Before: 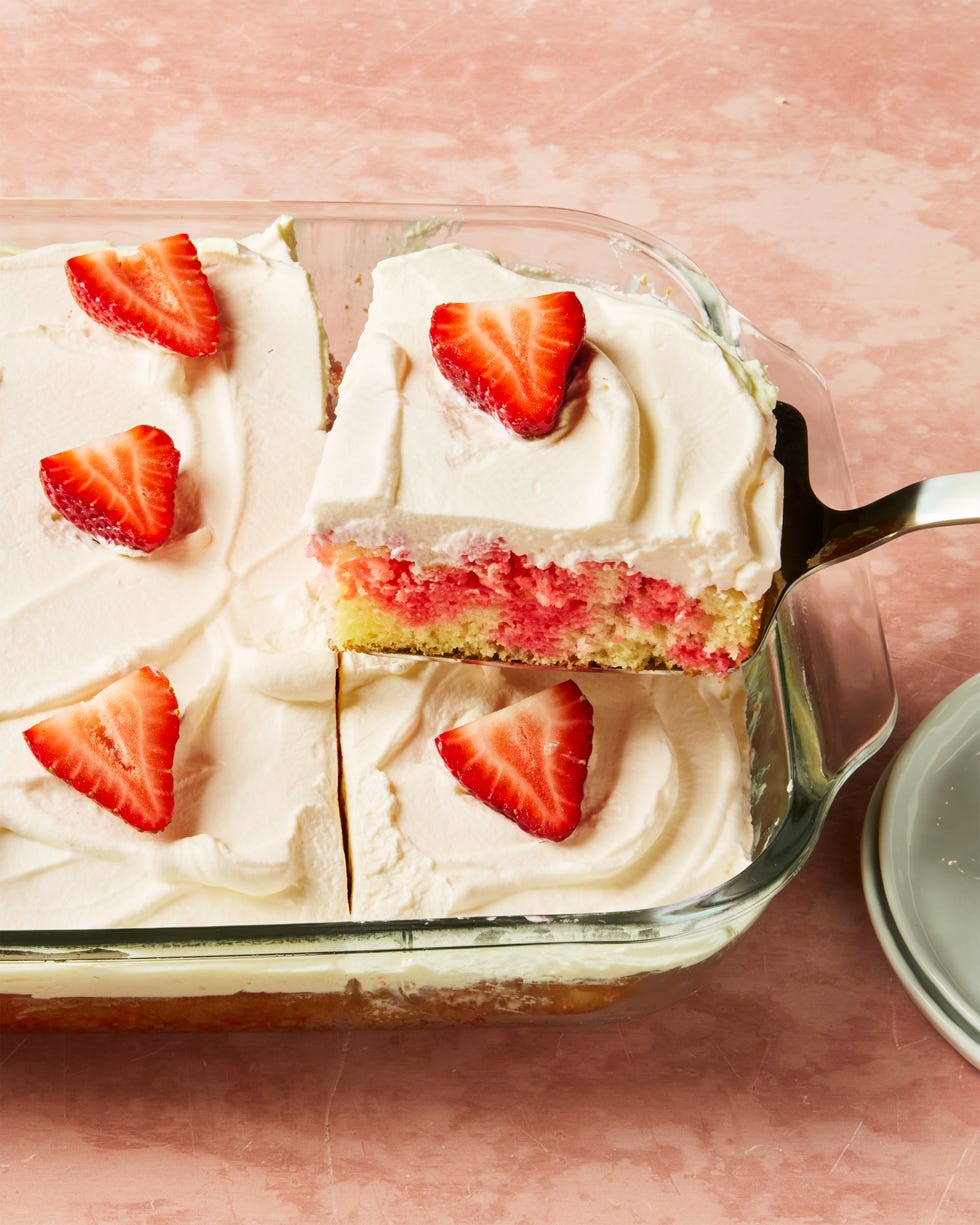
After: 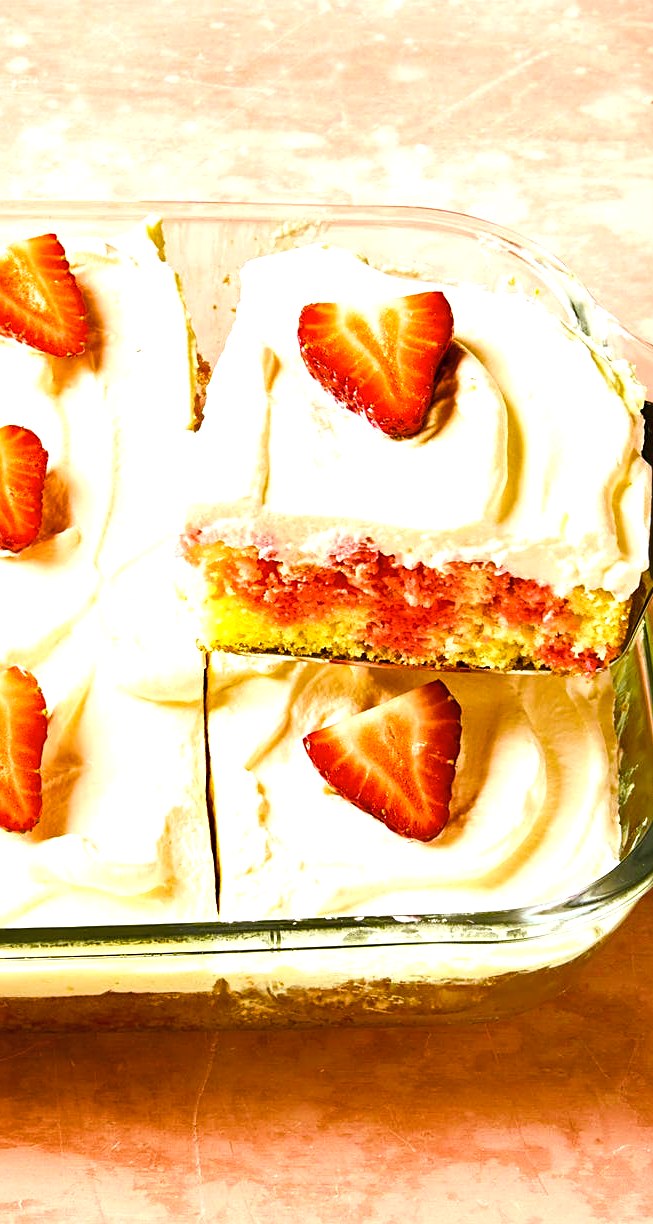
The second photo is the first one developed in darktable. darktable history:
crop and rotate: left 13.537%, right 19.796%
exposure: exposure 0.375 EV, compensate highlight preservation false
sharpen: on, module defaults
color contrast: green-magenta contrast 0.84, blue-yellow contrast 0.86
color balance rgb: linear chroma grading › shadows 10%, linear chroma grading › highlights 10%, linear chroma grading › global chroma 15%, linear chroma grading › mid-tones 15%, perceptual saturation grading › global saturation 40%, perceptual saturation grading › highlights -25%, perceptual saturation grading › mid-tones 35%, perceptual saturation grading › shadows 35%, perceptual brilliance grading › global brilliance 11.29%, global vibrance 11.29%
